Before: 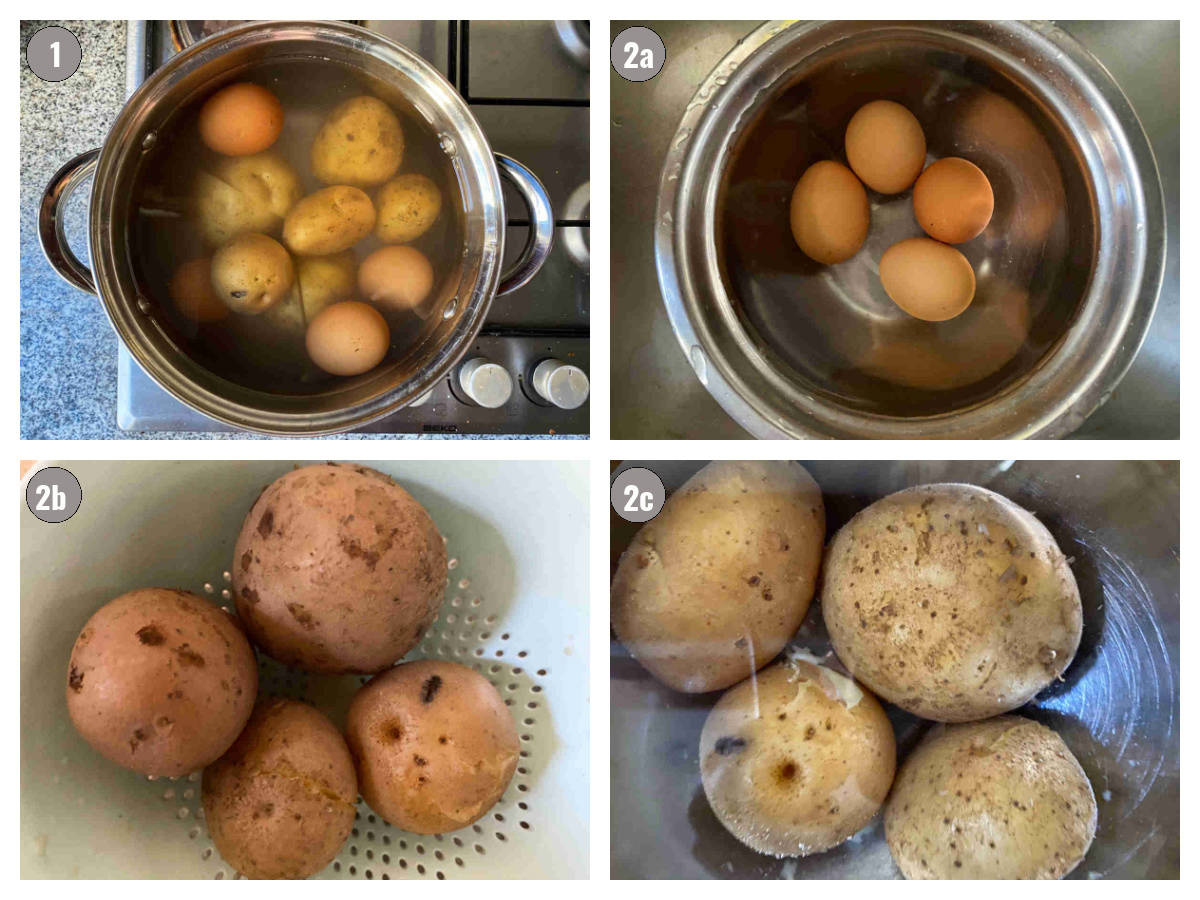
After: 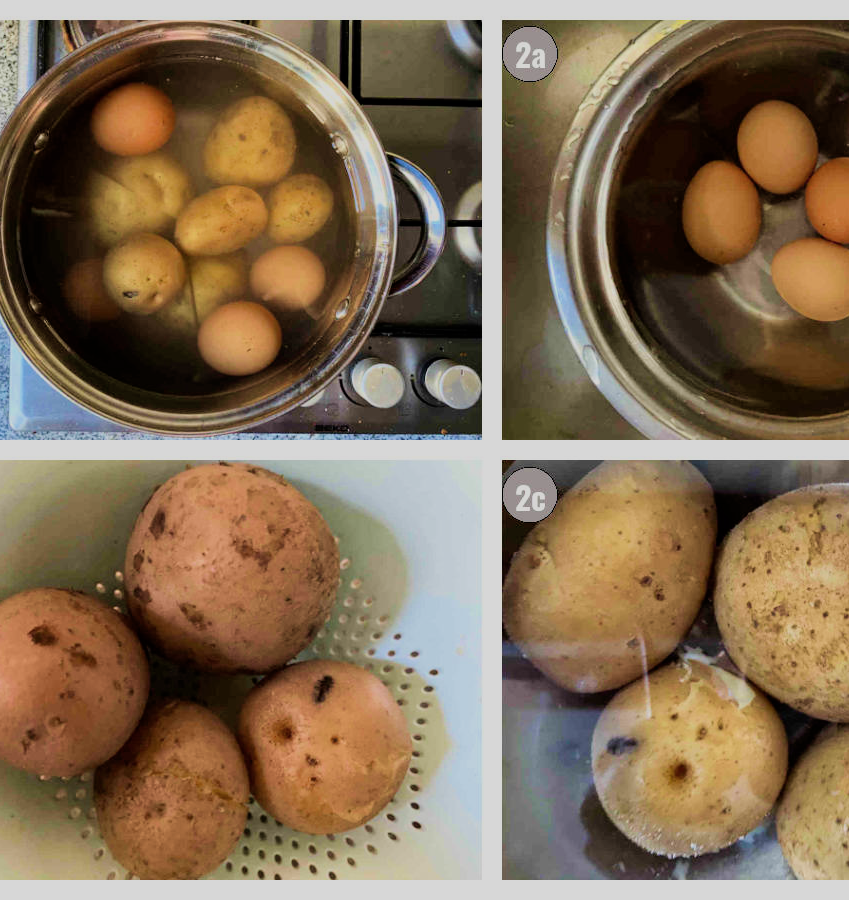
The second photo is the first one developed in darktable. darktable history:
velvia: strength 45%
color balance rgb: perceptual saturation grading › global saturation -3%
crop and rotate: left 9.061%, right 20.142%
filmic rgb: black relative exposure -7.65 EV, white relative exposure 4.56 EV, hardness 3.61, contrast 1.05
